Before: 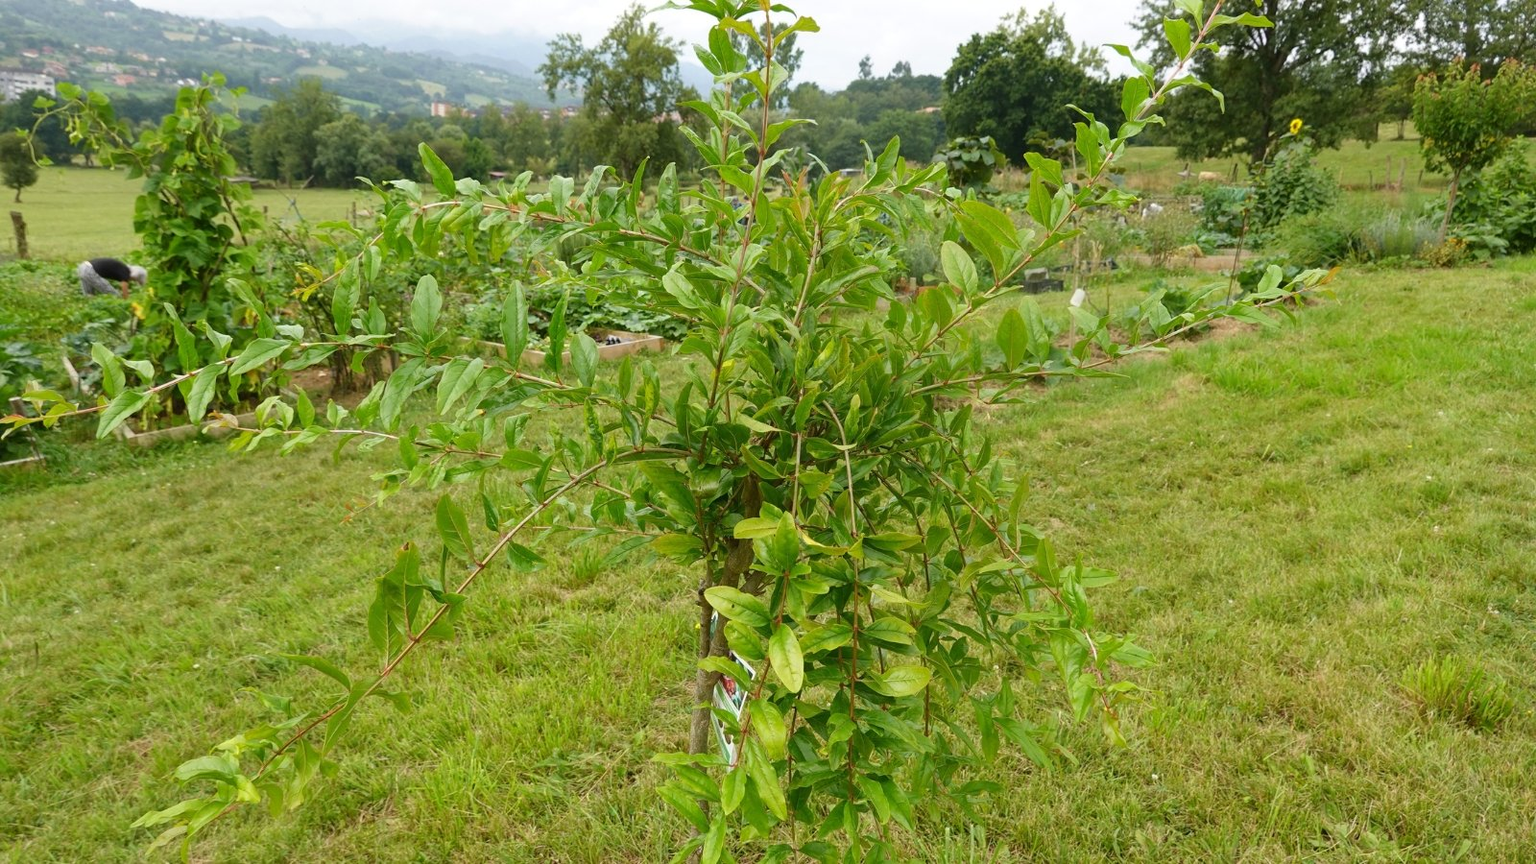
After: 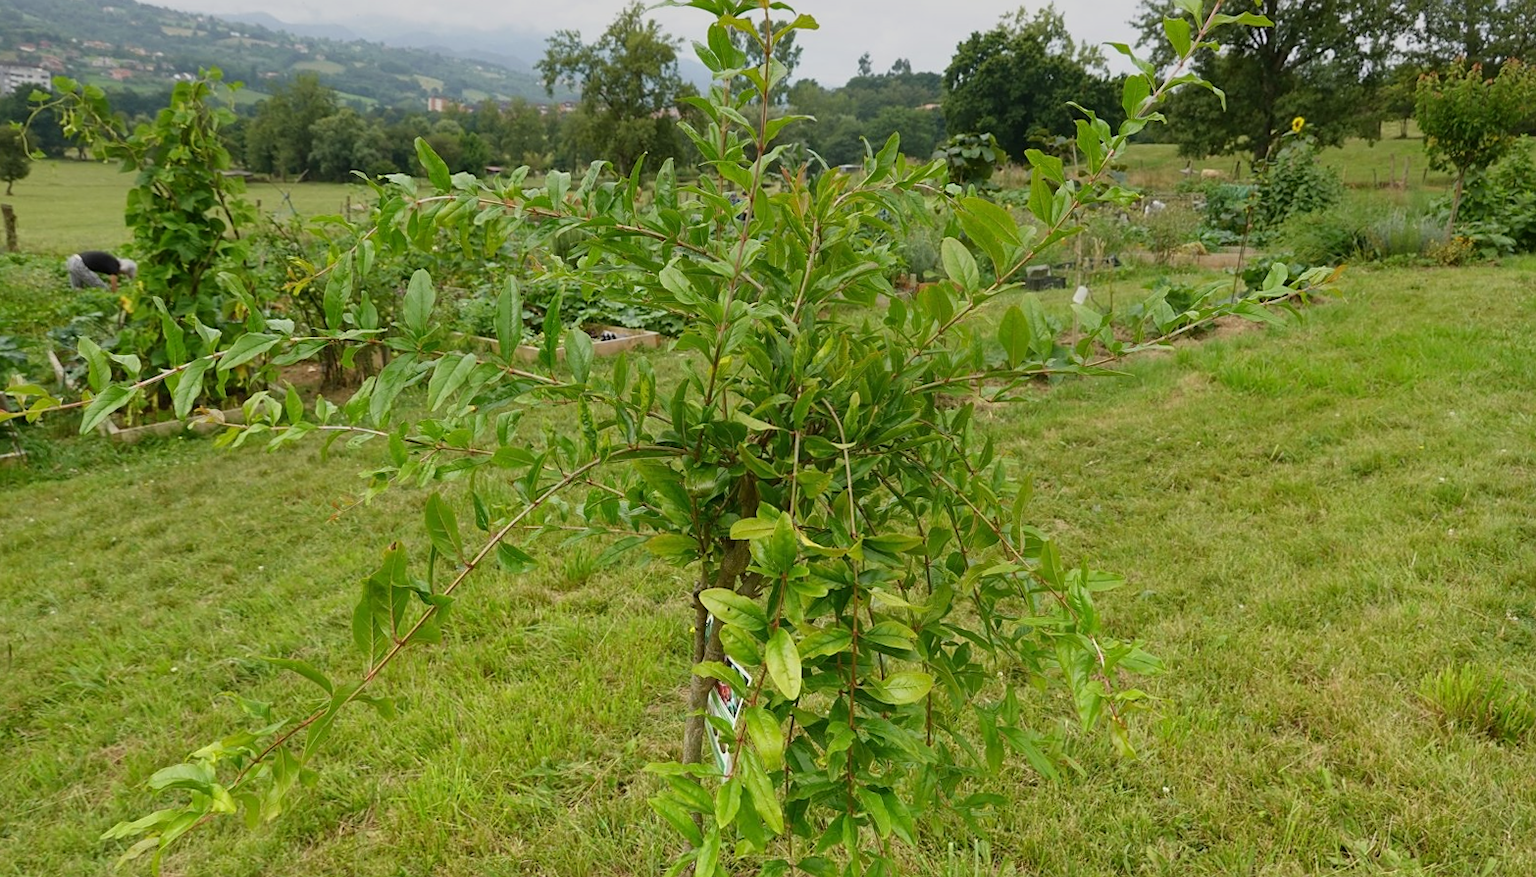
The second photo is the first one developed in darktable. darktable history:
rotate and perspective: rotation 0.226°, lens shift (vertical) -0.042, crop left 0.023, crop right 0.982, crop top 0.006, crop bottom 0.994
graduated density: on, module defaults
sharpen: amount 0.2
exposure: exposure -0.041 EV, compensate highlight preservation false
